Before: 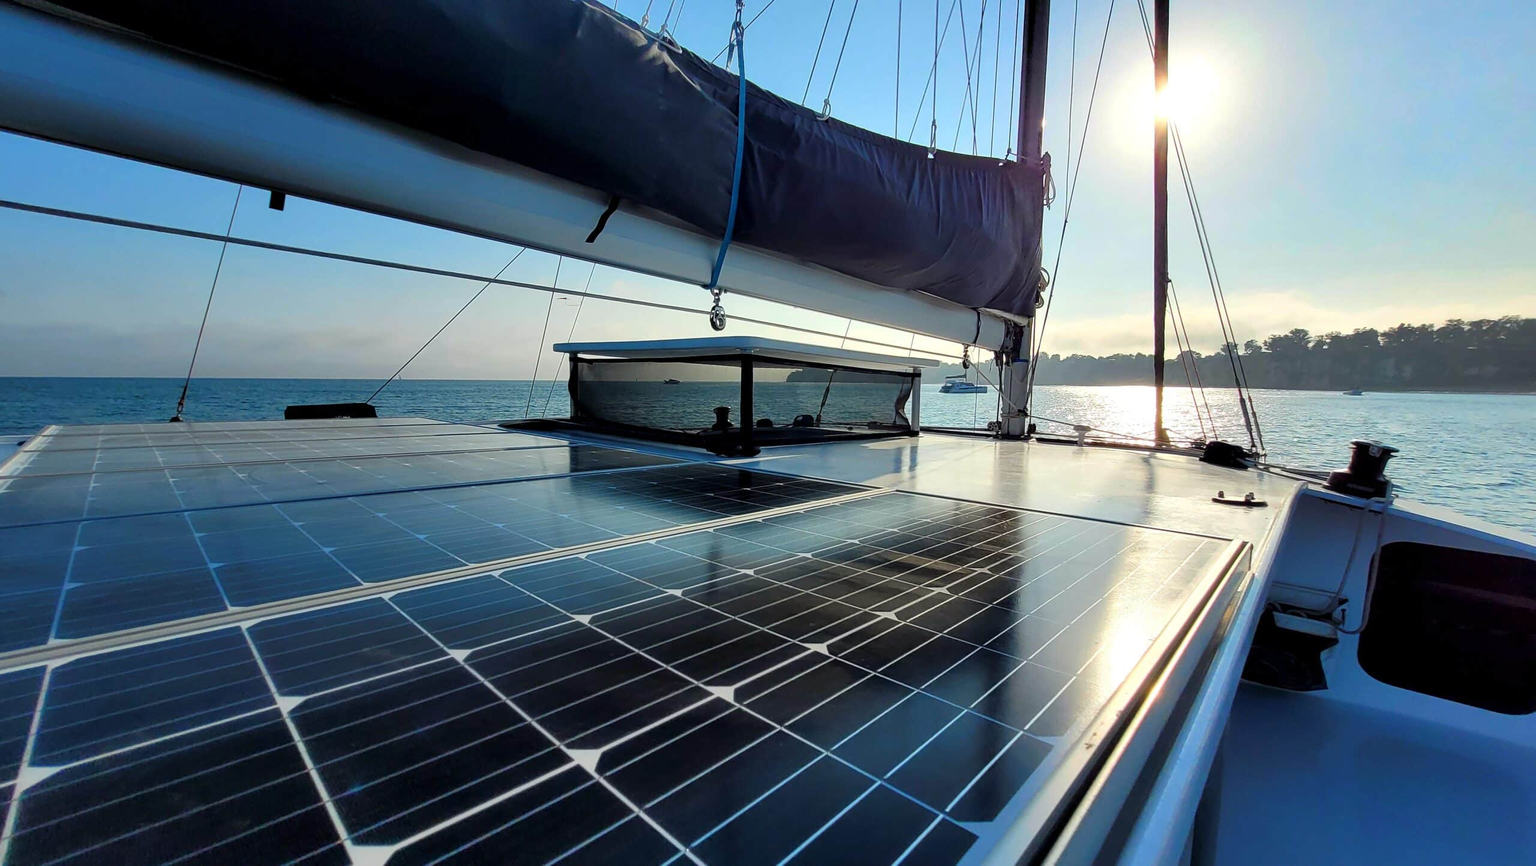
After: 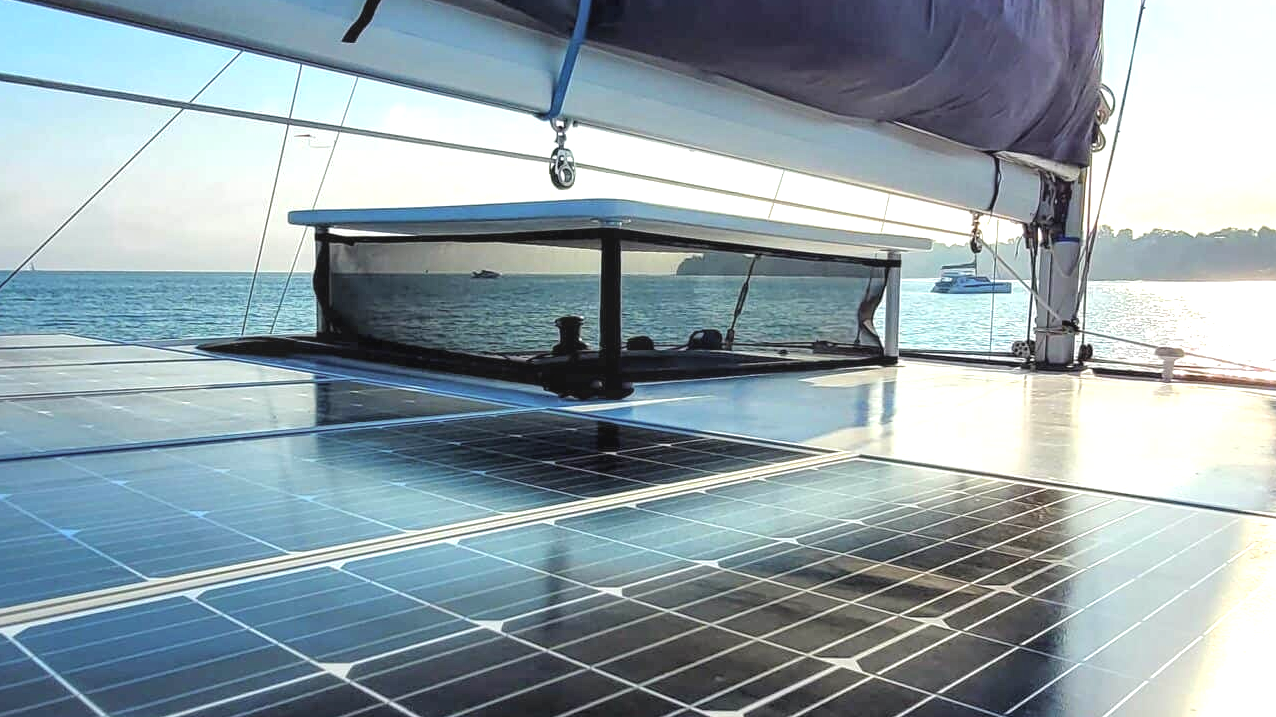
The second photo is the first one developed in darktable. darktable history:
exposure: black level correction -0.002, exposure 0.534 EV, compensate highlight preservation false
local contrast: highlights 93%, shadows 85%, detail 160%, midtone range 0.2
contrast brightness saturation: brightness 0.148
crop: left 24.773%, top 25.11%, right 25.383%, bottom 25.191%
